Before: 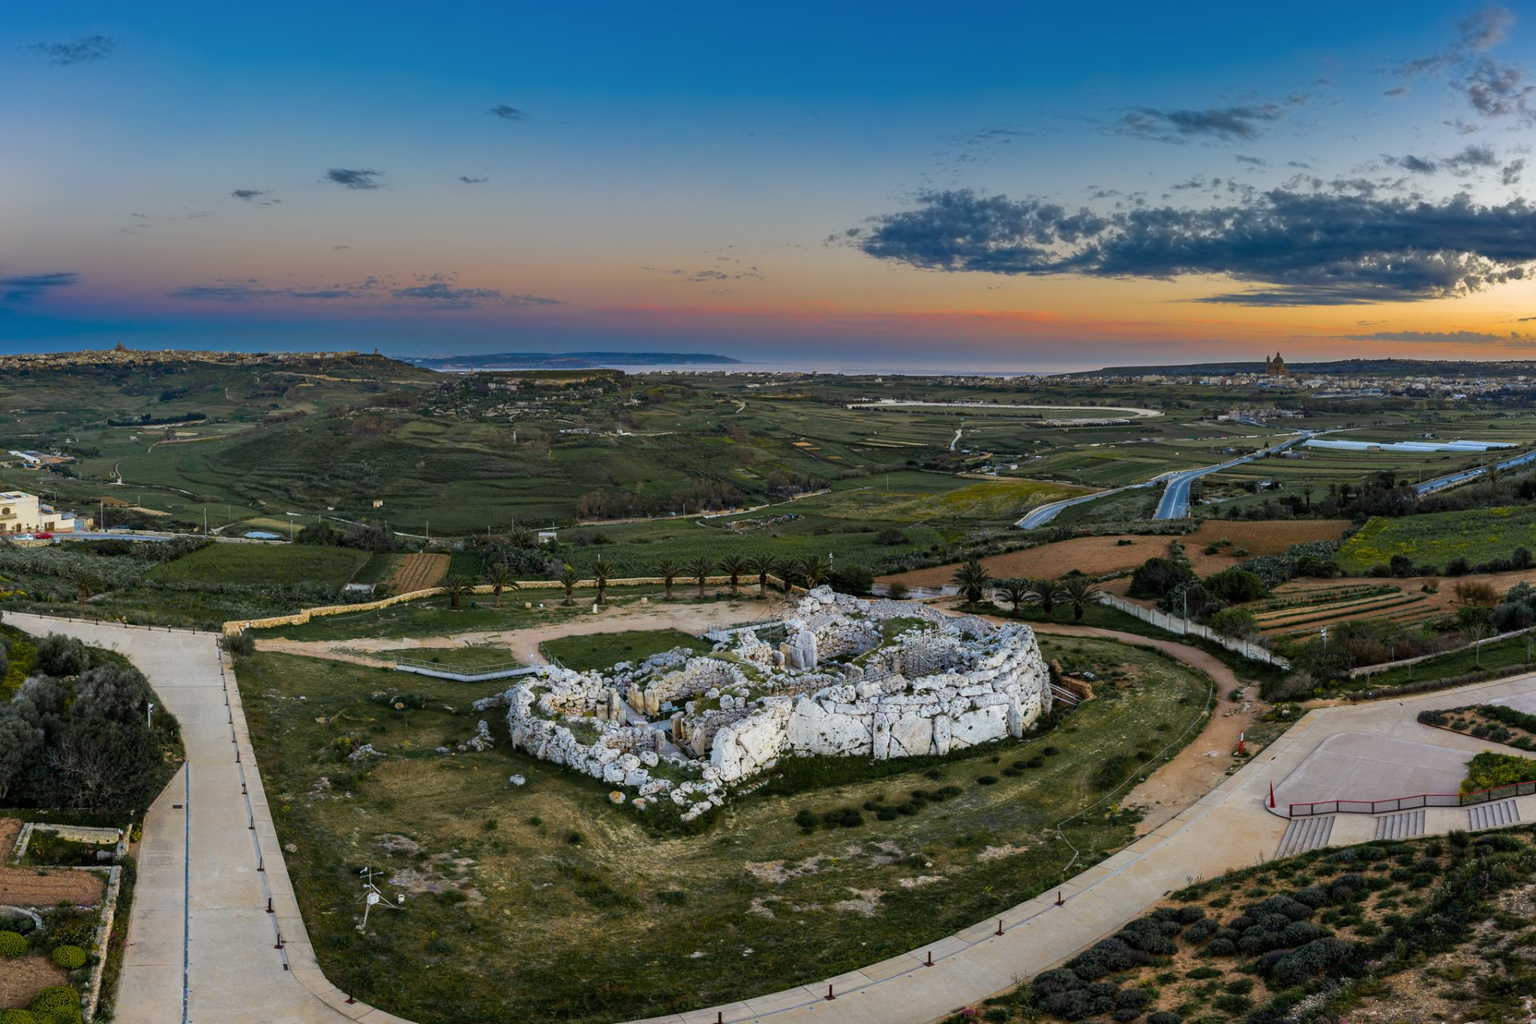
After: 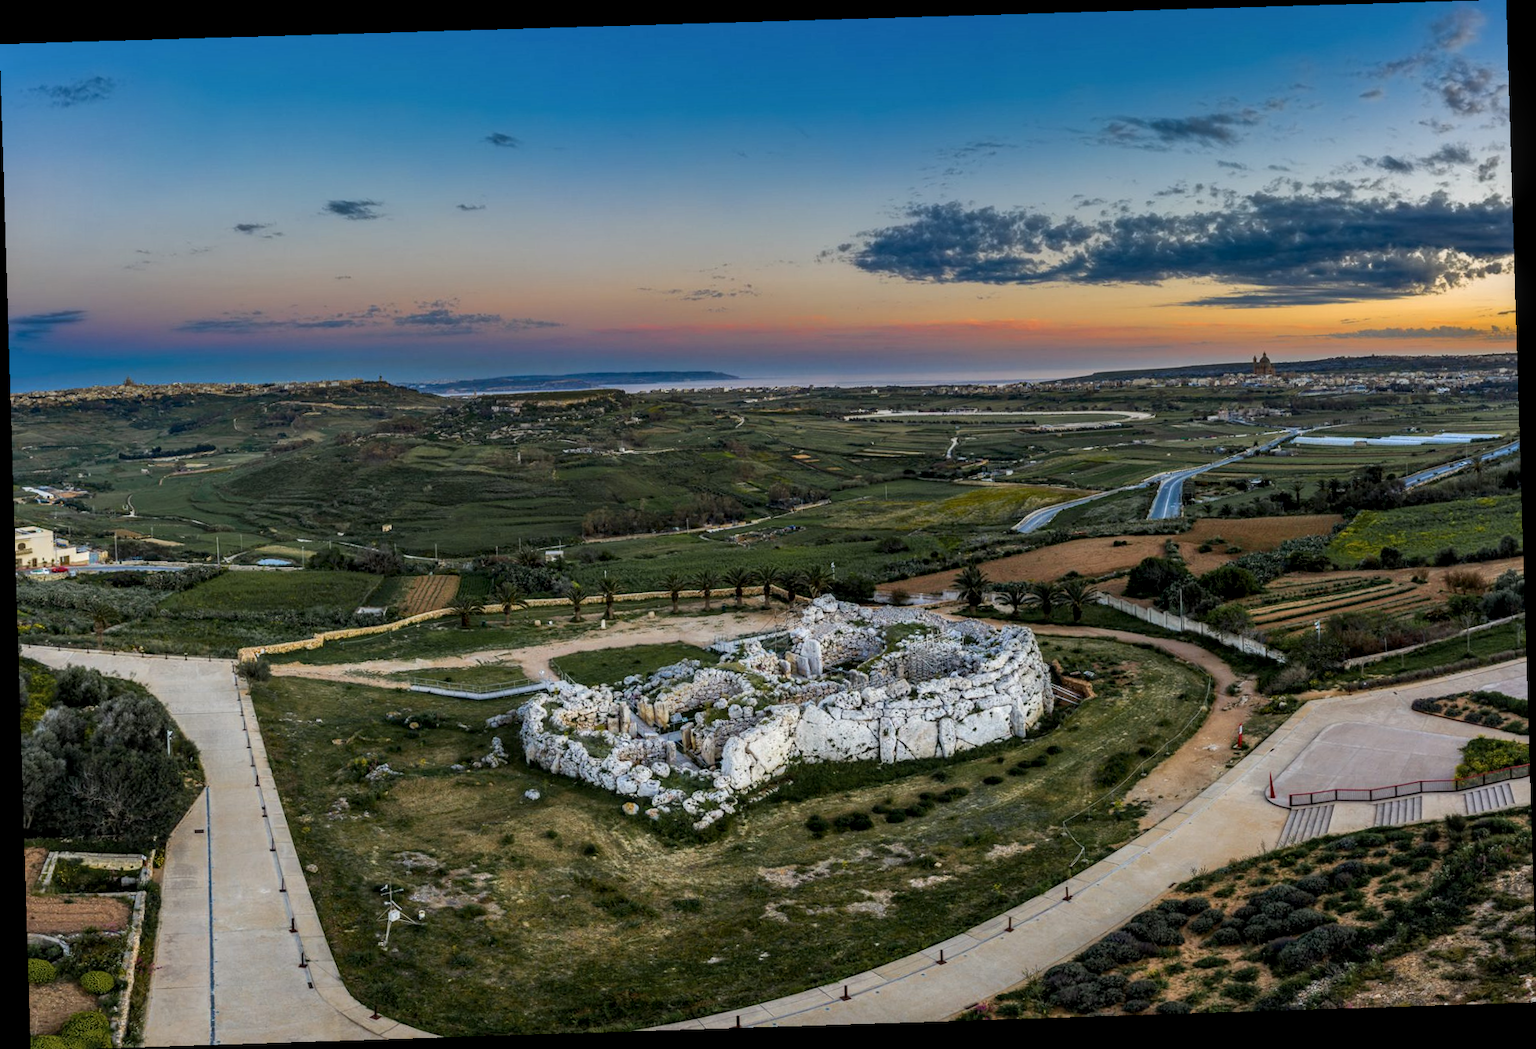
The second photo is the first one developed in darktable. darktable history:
rotate and perspective: rotation -1.77°, lens shift (horizontal) 0.004, automatic cropping off
local contrast: detail 130%
